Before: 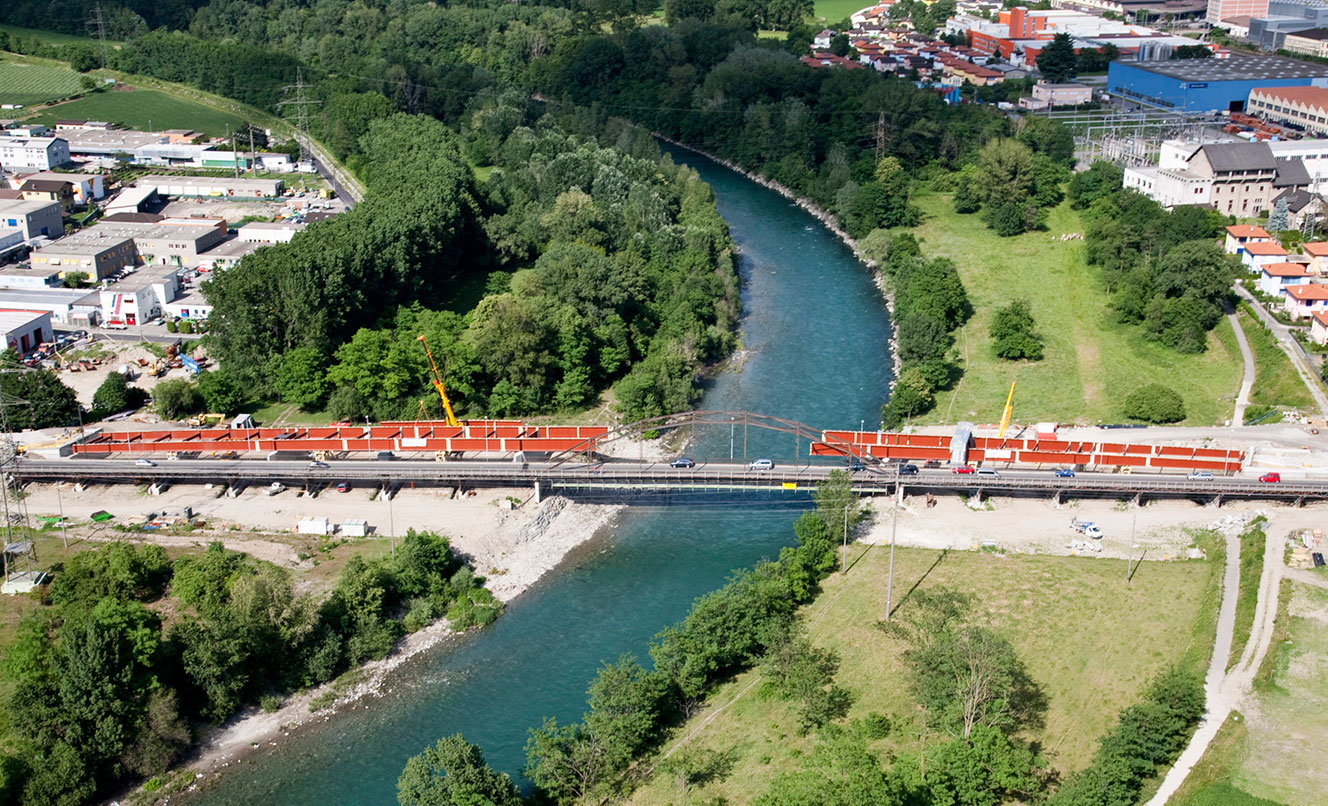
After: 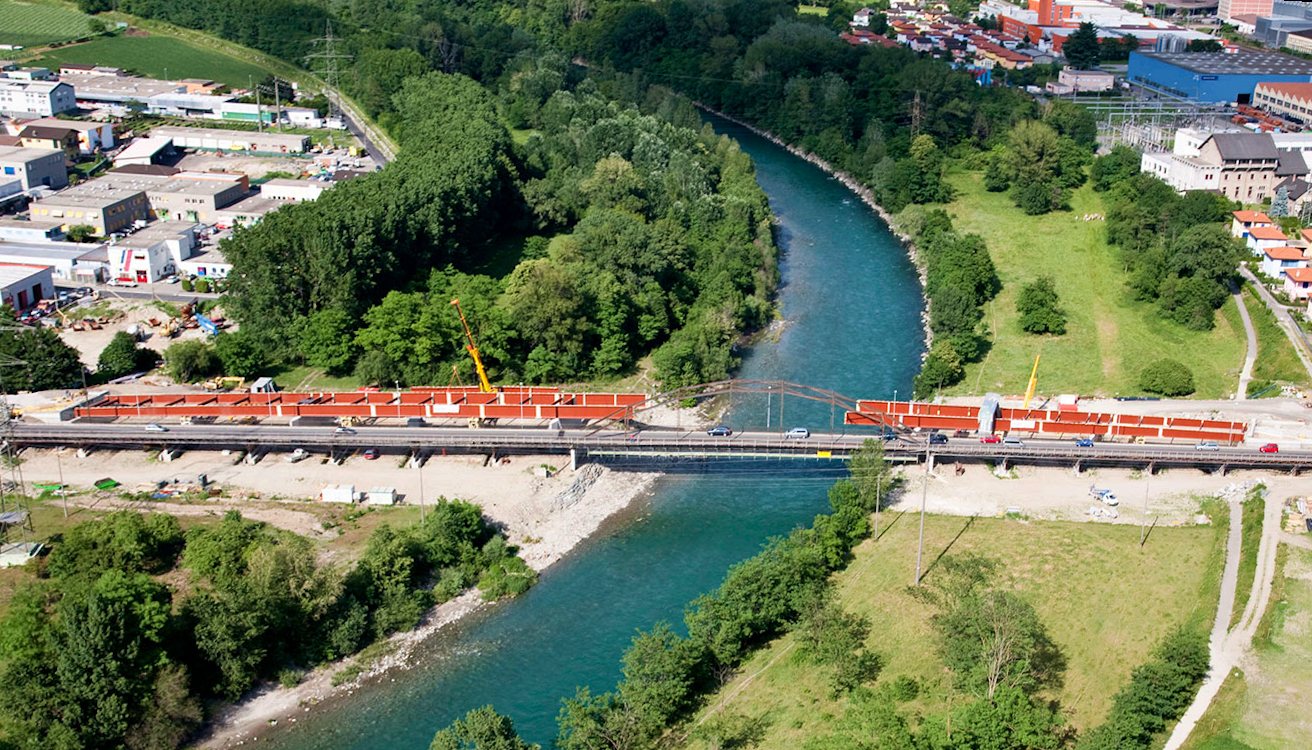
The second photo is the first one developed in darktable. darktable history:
rotate and perspective: rotation 0.679°, lens shift (horizontal) 0.136, crop left 0.009, crop right 0.991, crop top 0.078, crop bottom 0.95
exposure: compensate highlight preservation false
velvia: on, module defaults
